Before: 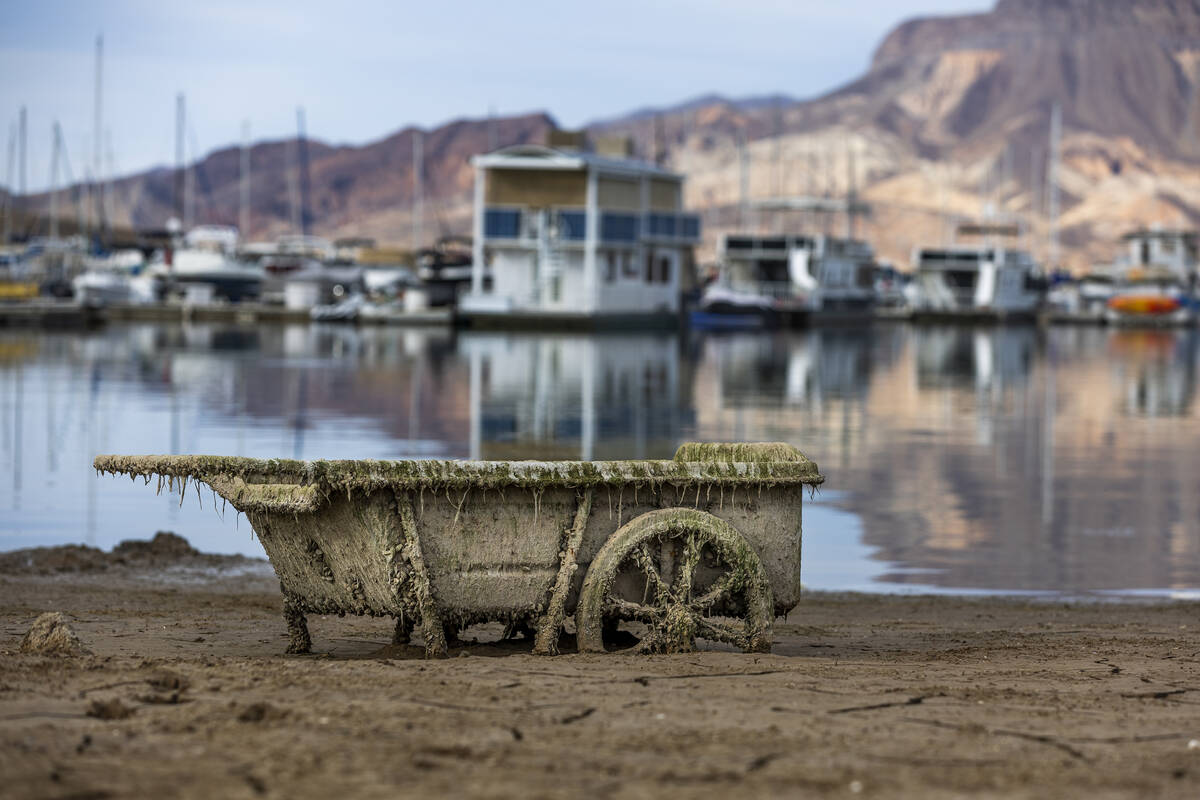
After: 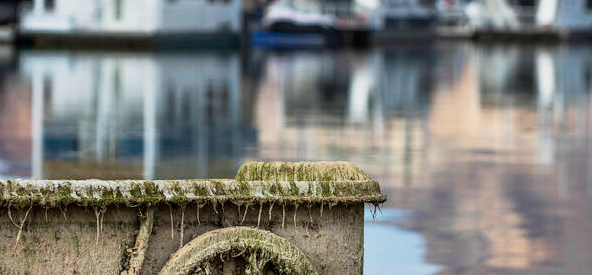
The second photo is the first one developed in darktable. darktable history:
crop: left 36.524%, top 35.141%, right 12.944%, bottom 30.311%
base curve: curves: ch0 [(0, 0) (0.088, 0.125) (0.176, 0.251) (0.354, 0.501) (0.613, 0.749) (1, 0.877)], preserve colors none
